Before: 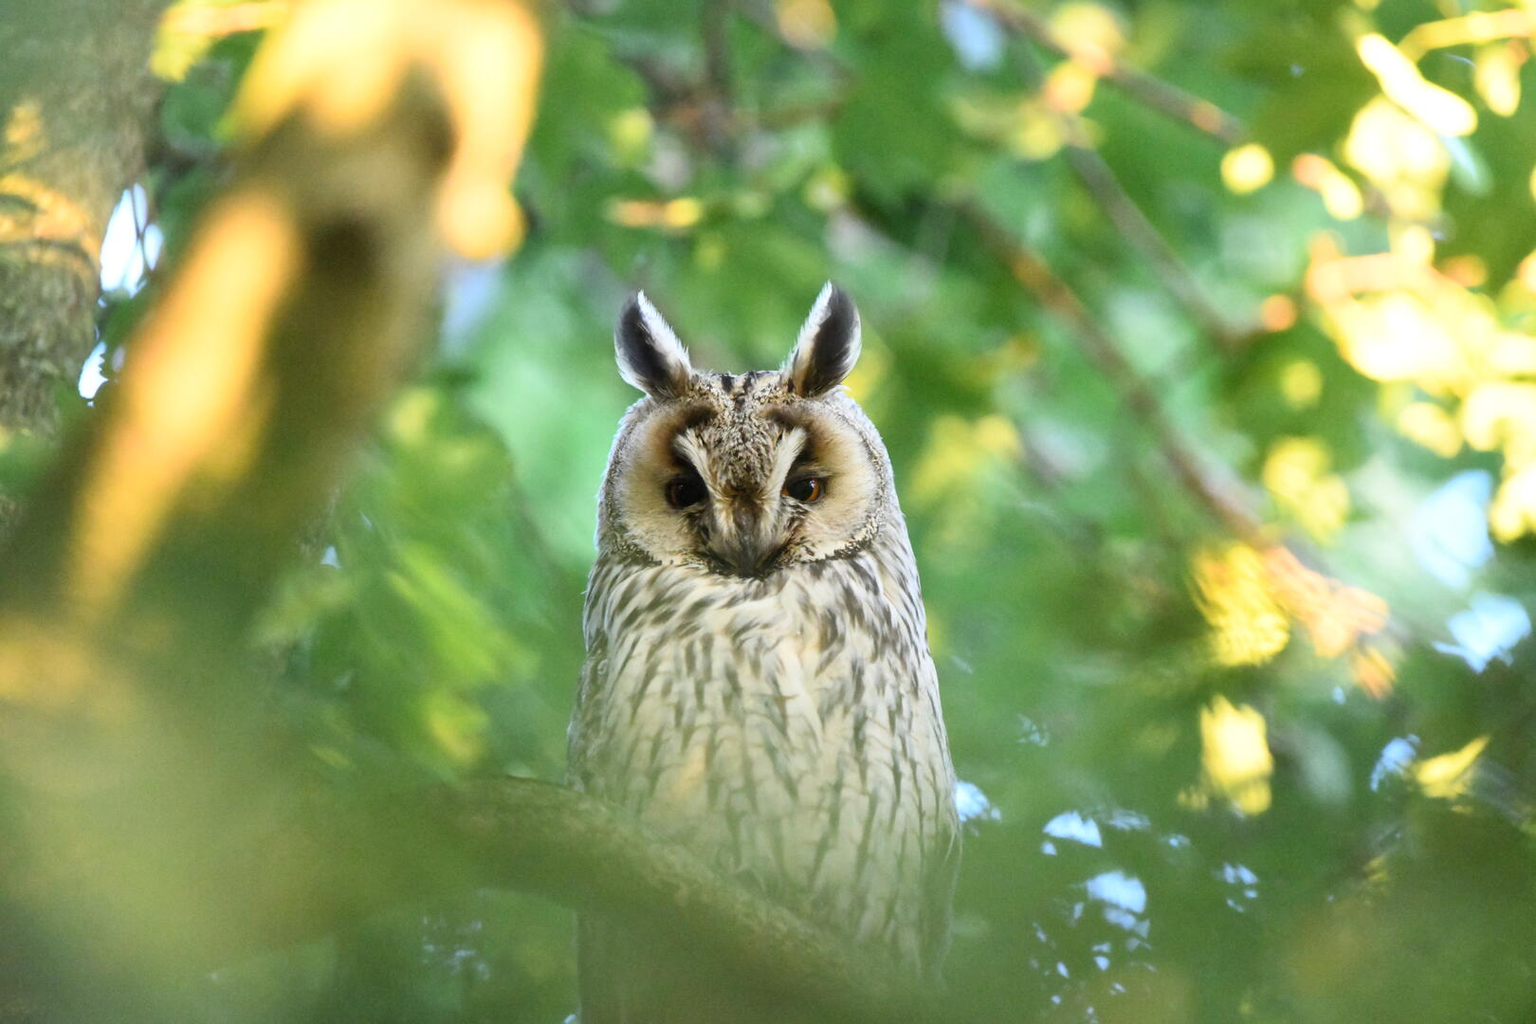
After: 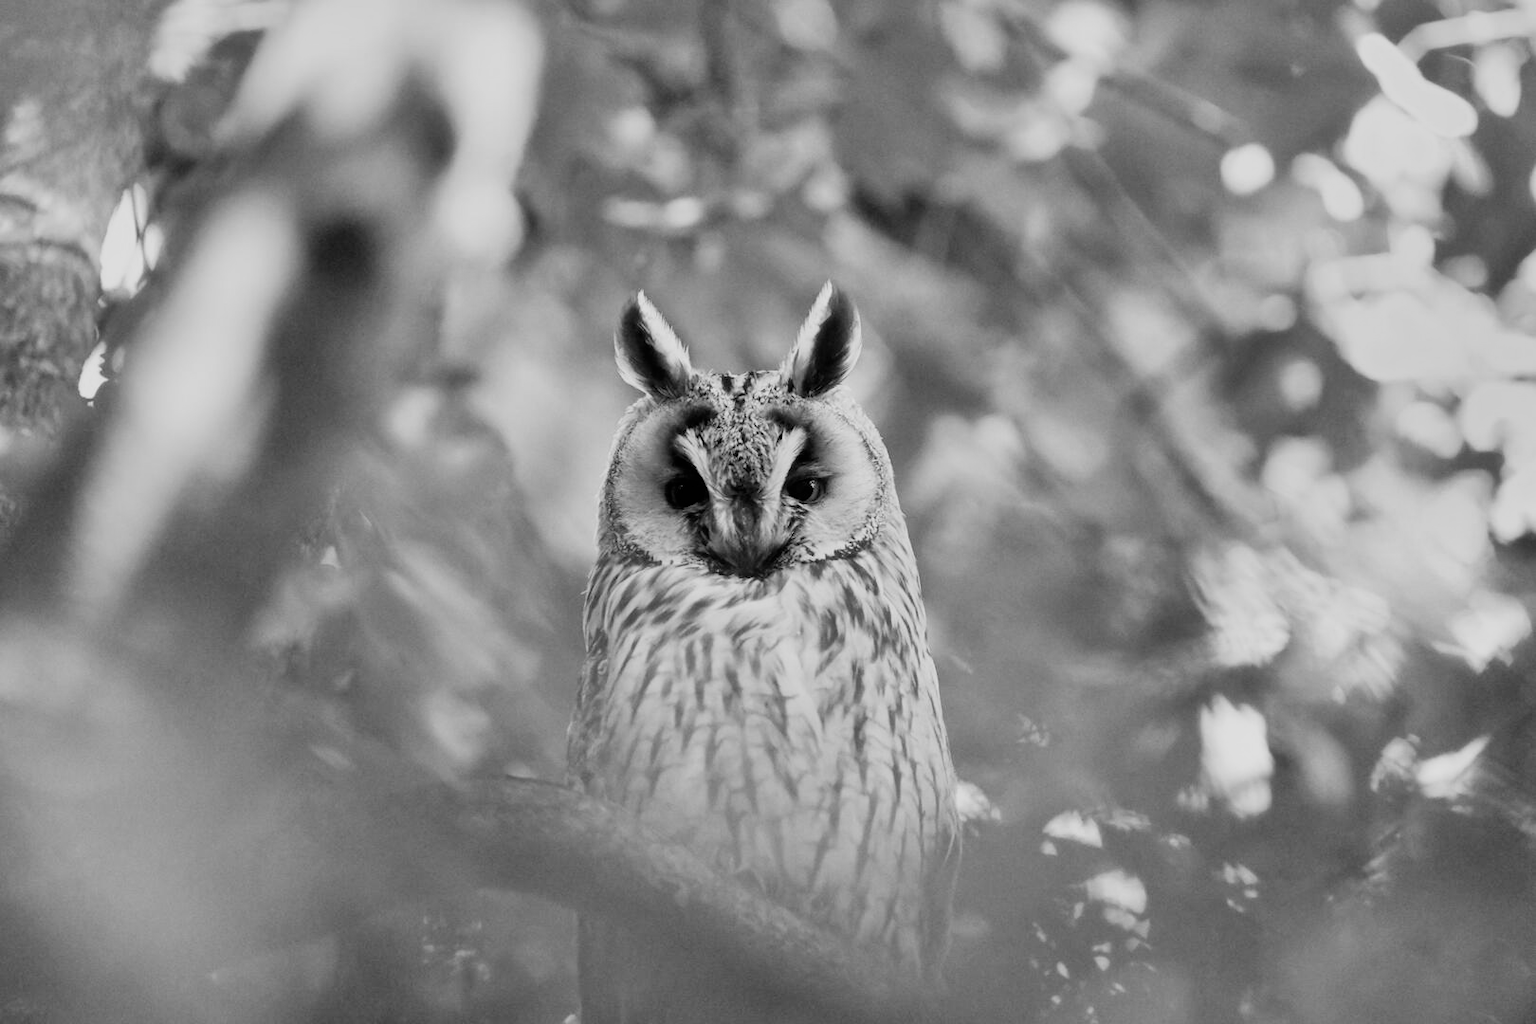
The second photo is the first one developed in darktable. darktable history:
color balance rgb: linear chroma grading › global chroma 10%, global vibrance 10%, contrast 15%, saturation formula JzAzBz (2021)
filmic rgb: black relative exposure -7.65 EV, white relative exposure 4.56 EV, hardness 3.61, color science v6 (2022)
shadows and highlights: radius 100.41, shadows 50.55, highlights -64.36, highlights color adjustment 49.82%, soften with gaussian
monochrome: on, module defaults
